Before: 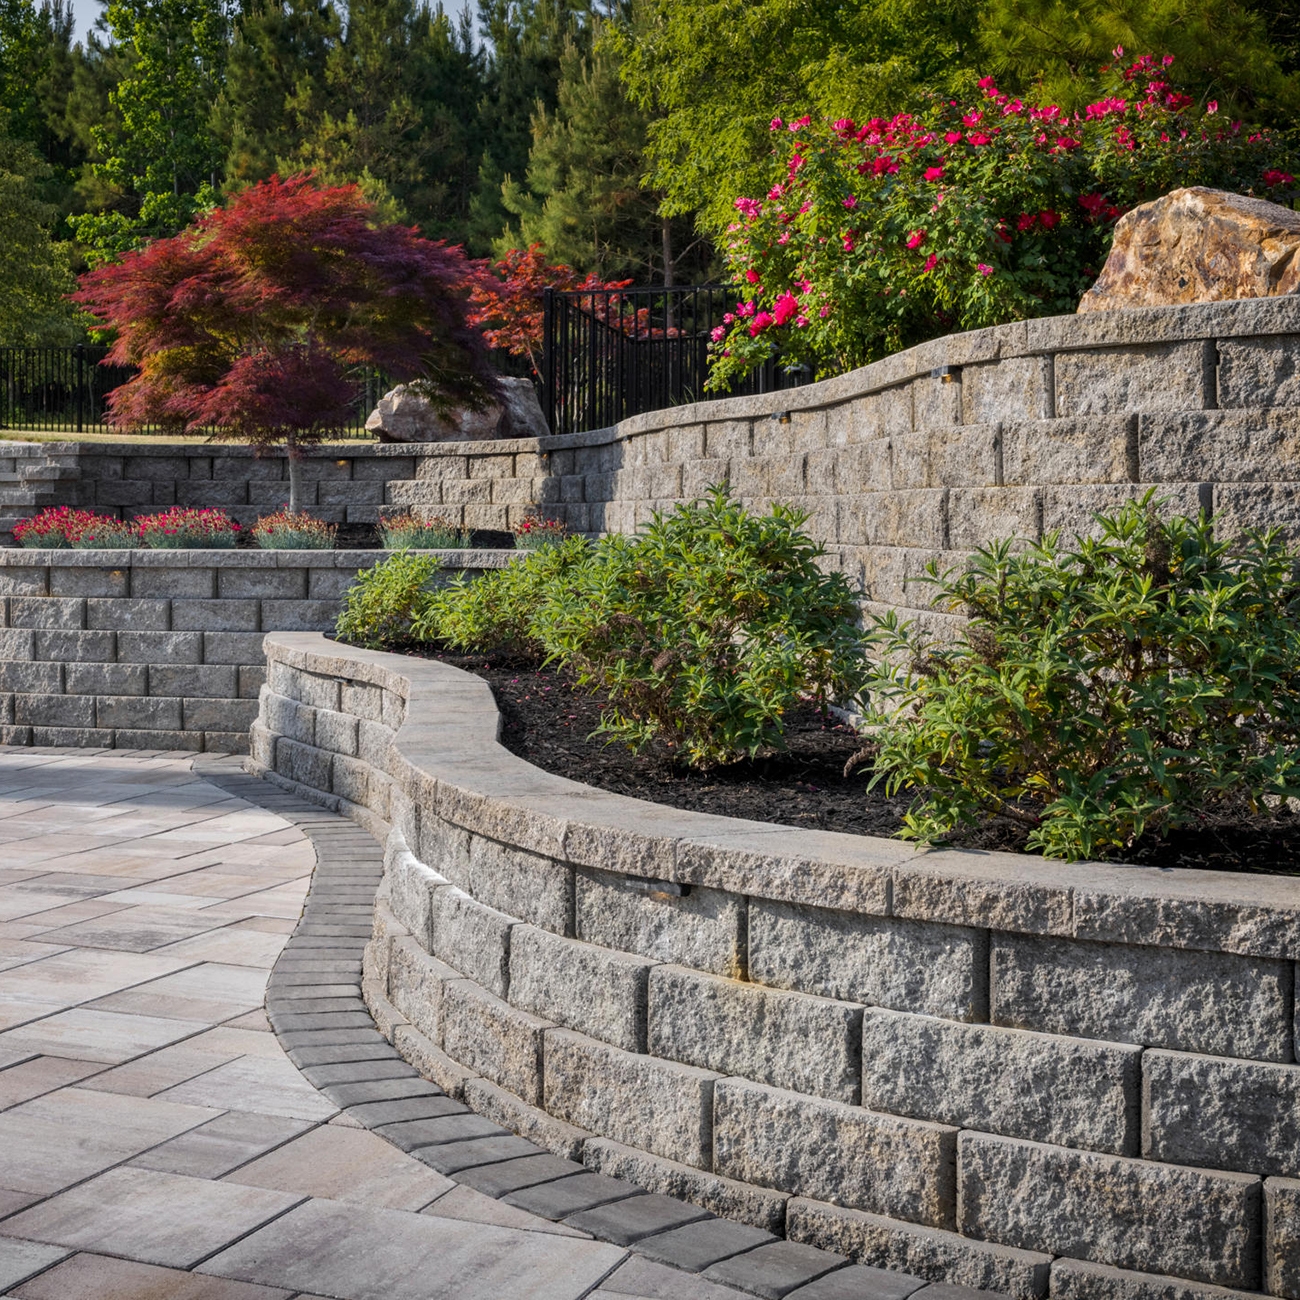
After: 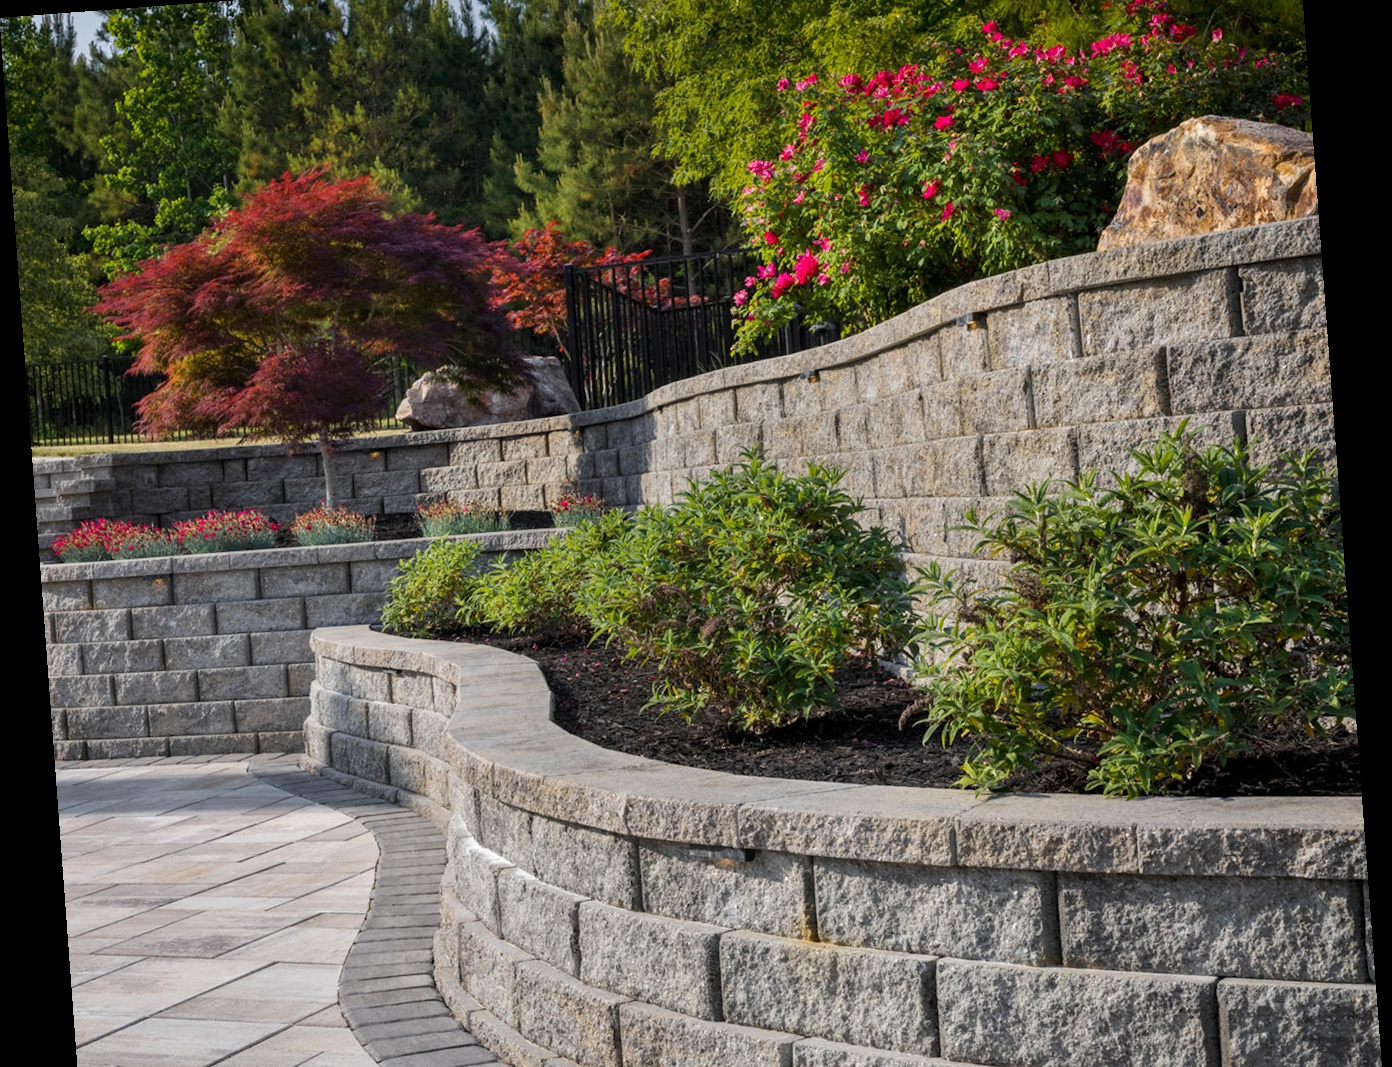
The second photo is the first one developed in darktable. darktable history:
crop: top 5.667%, bottom 17.637%
rotate and perspective: rotation -4.25°, automatic cropping off
